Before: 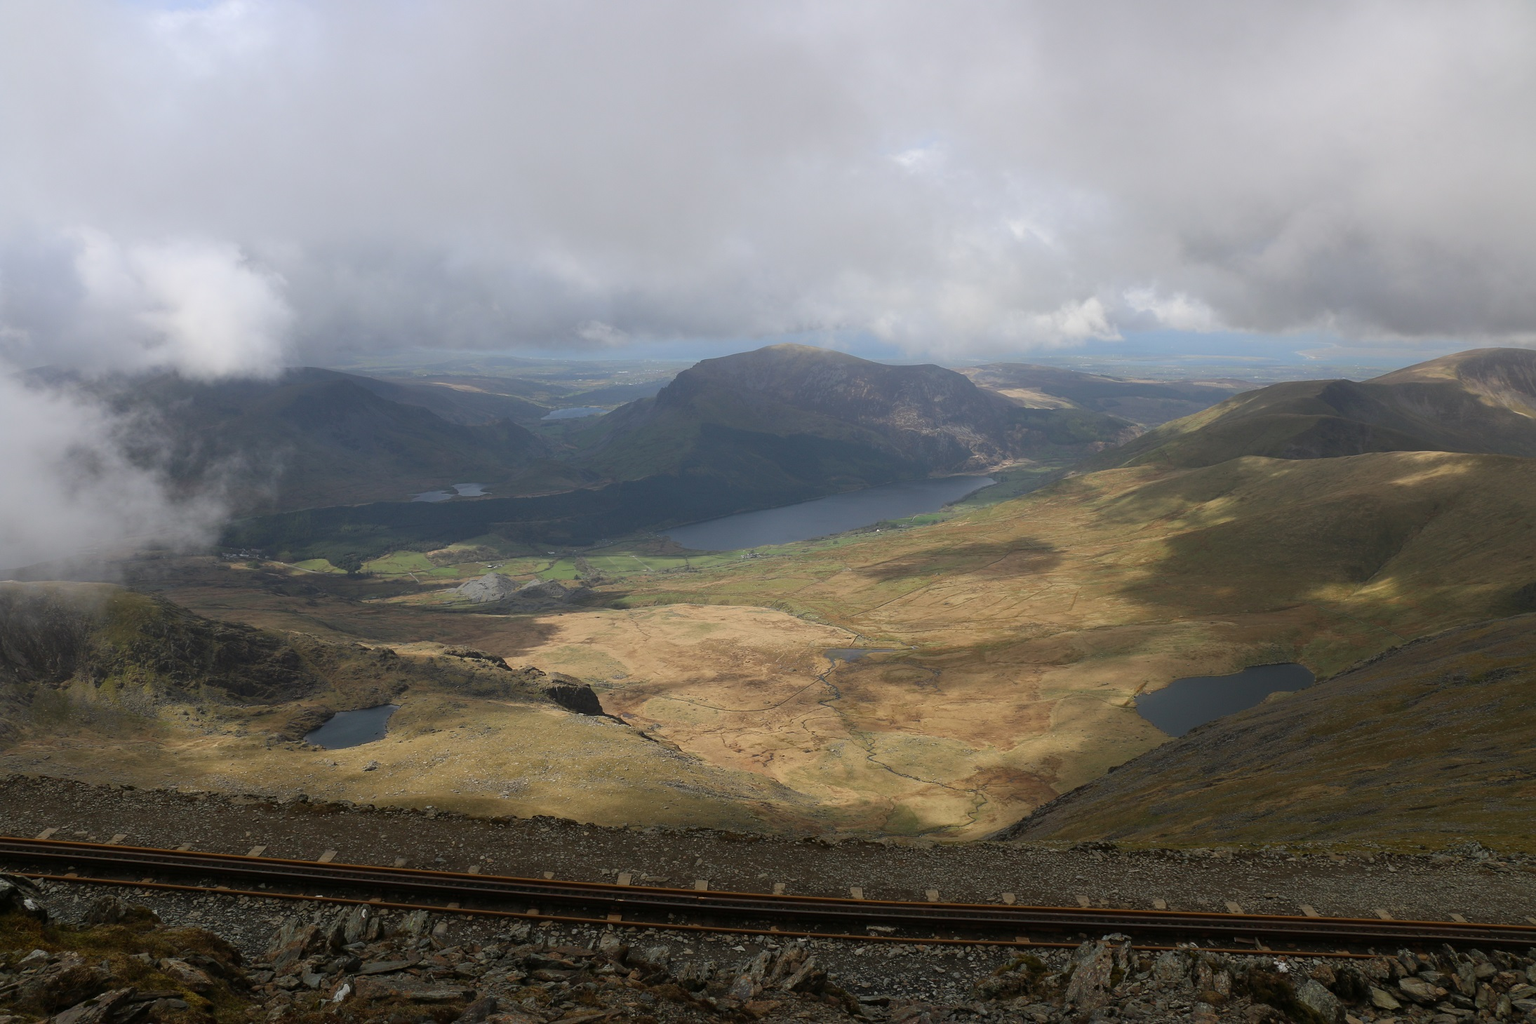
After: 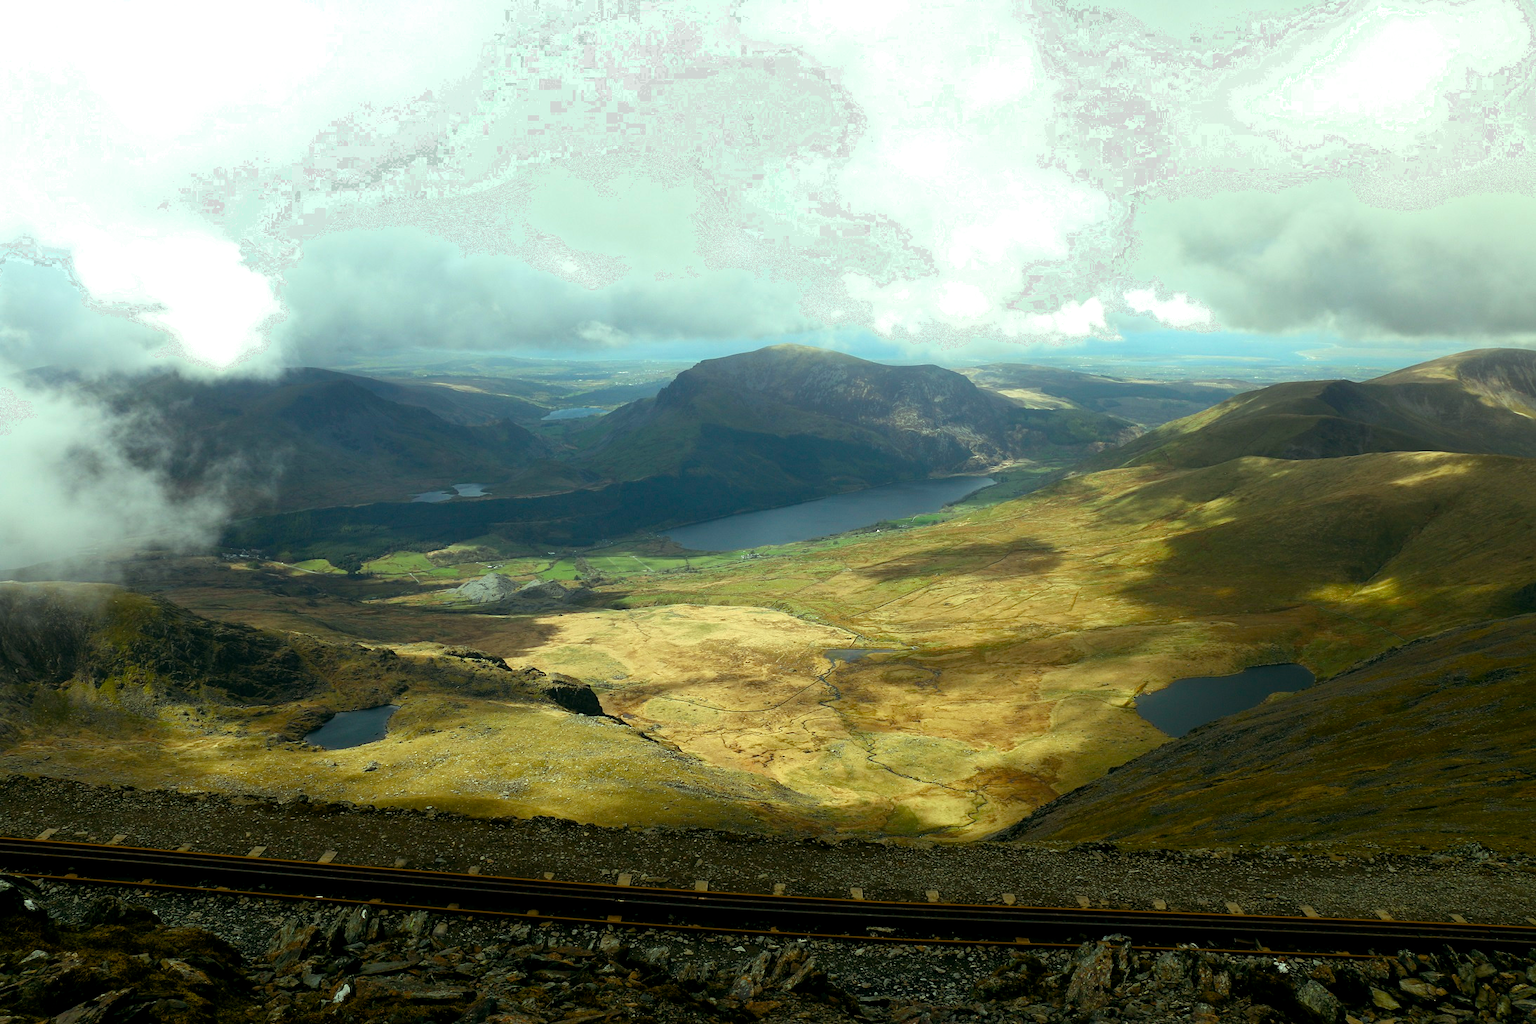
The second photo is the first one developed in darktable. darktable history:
tone equalizer: on, module defaults
filmic rgb: middle gray luminance 18.43%, black relative exposure -11.58 EV, white relative exposure 2.56 EV, target black luminance 0%, hardness 8.38, latitude 98.3%, contrast 1.082, shadows ↔ highlights balance 0.613%
color balance rgb: shadows lift › chroma 2.013%, shadows lift › hue 52.53°, highlights gain › luminance 15.651%, highlights gain › chroma 7.048%, highlights gain › hue 124.78°, global offset › luminance -0.335%, global offset › chroma 0.115%, global offset › hue 163.27°, linear chroma grading › global chroma 14.977%, perceptual saturation grading › global saturation 19.71%, perceptual saturation grading › highlights -25.352%, perceptual saturation grading › shadows 50.104%, perceptual brilliance grading › global brilliance 14.436%, perceptual brilliance grading › shadows -35.133%
exposure: exposure 0.203 EV, compensate highlight preservation false
